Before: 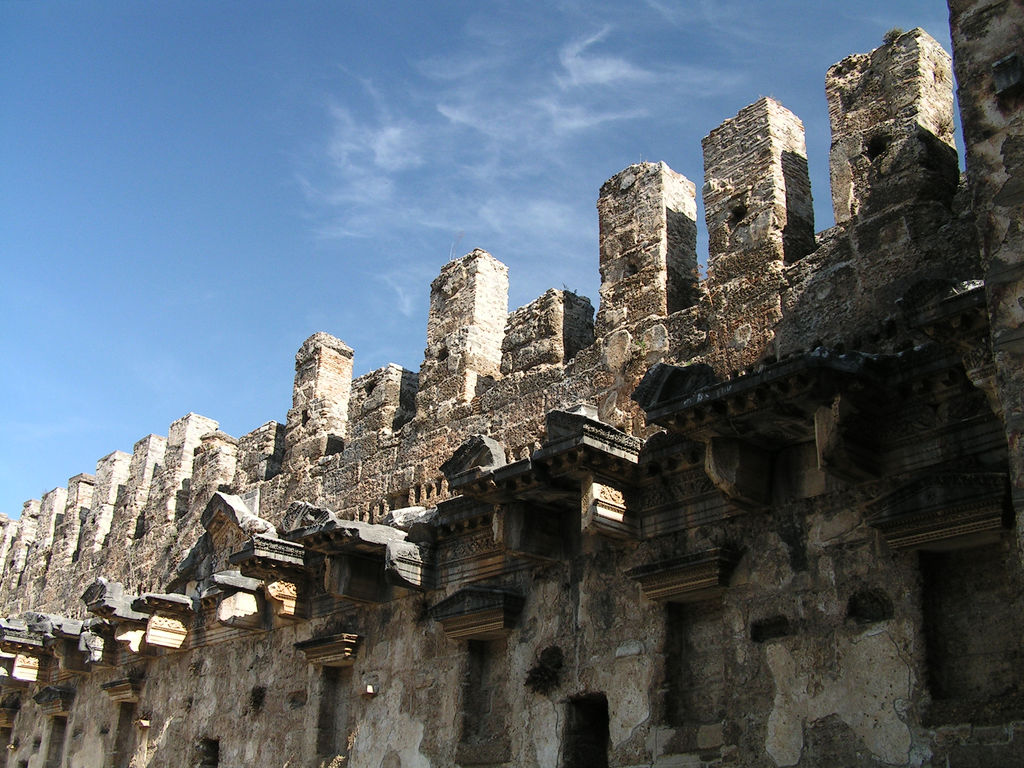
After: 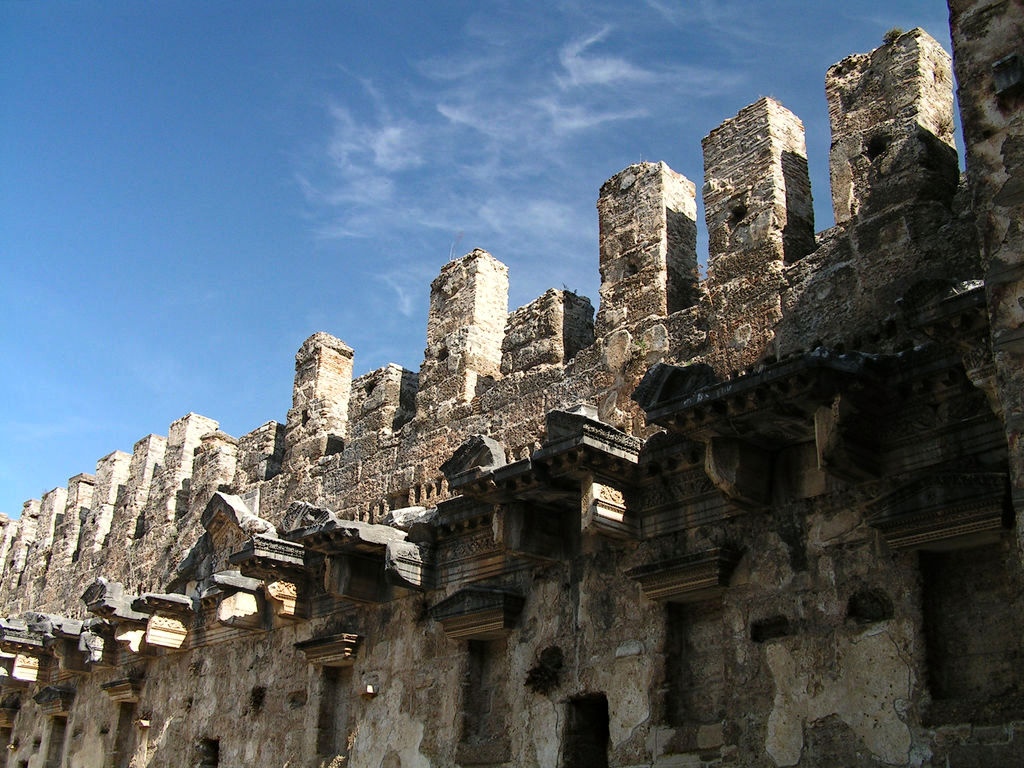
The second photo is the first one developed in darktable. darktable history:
haze removal: strength 0.296, distance 0.246, compatibility mode true, adaptive false
